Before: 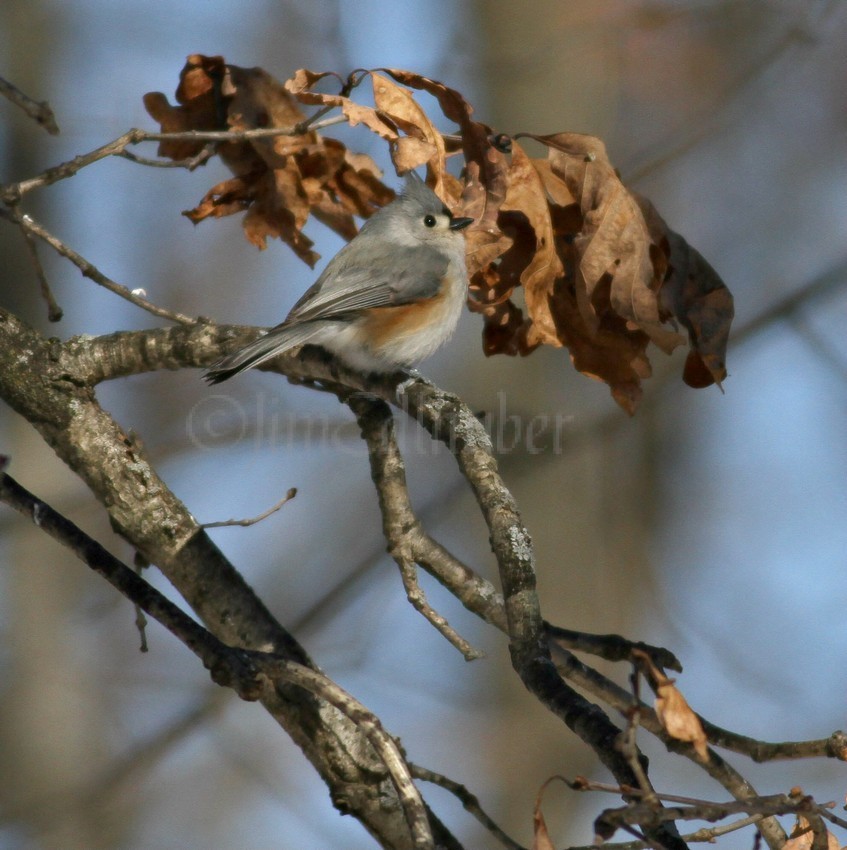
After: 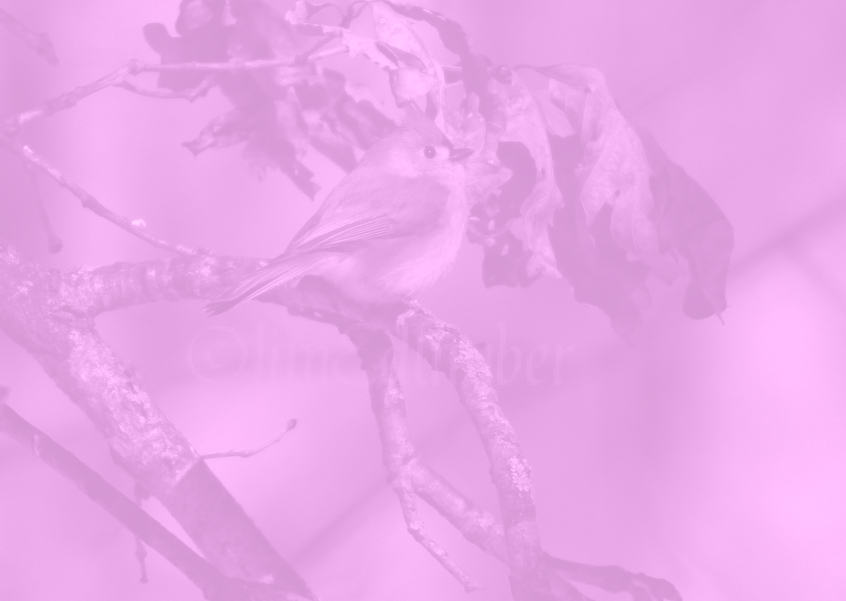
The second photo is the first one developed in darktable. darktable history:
color balance rgb: linear chroma grading › global chroma 16.62%, perceptual saturation grading › highlights -8.63%, perceptual saturation grading › mid-tones 18.66%, perceptual saturation grading › shadows 28.49%, perceptual brilliance grading › highlights 14.22%, perceptual brilliance grading › shadows -18.96%, global vibrance 27.71%
haze removal: compatibility mode true, adaptive false
contrast equalizer: y [[0.5, 0.488, 0.462, 0.461, 0.491, 0.5], [0.5 ×6], [0.5 ×6], [0 ×6], [0 ×6]]
crop and rotate: top 8.293%, bottom 20.996%
exposure: black level correction -0.016, exposure -1.018 EV, compensate highlight preservation false
colorize: hue 331.2°, saturation 75%, source mix 30.28%, lightness 70.52%, version 1
